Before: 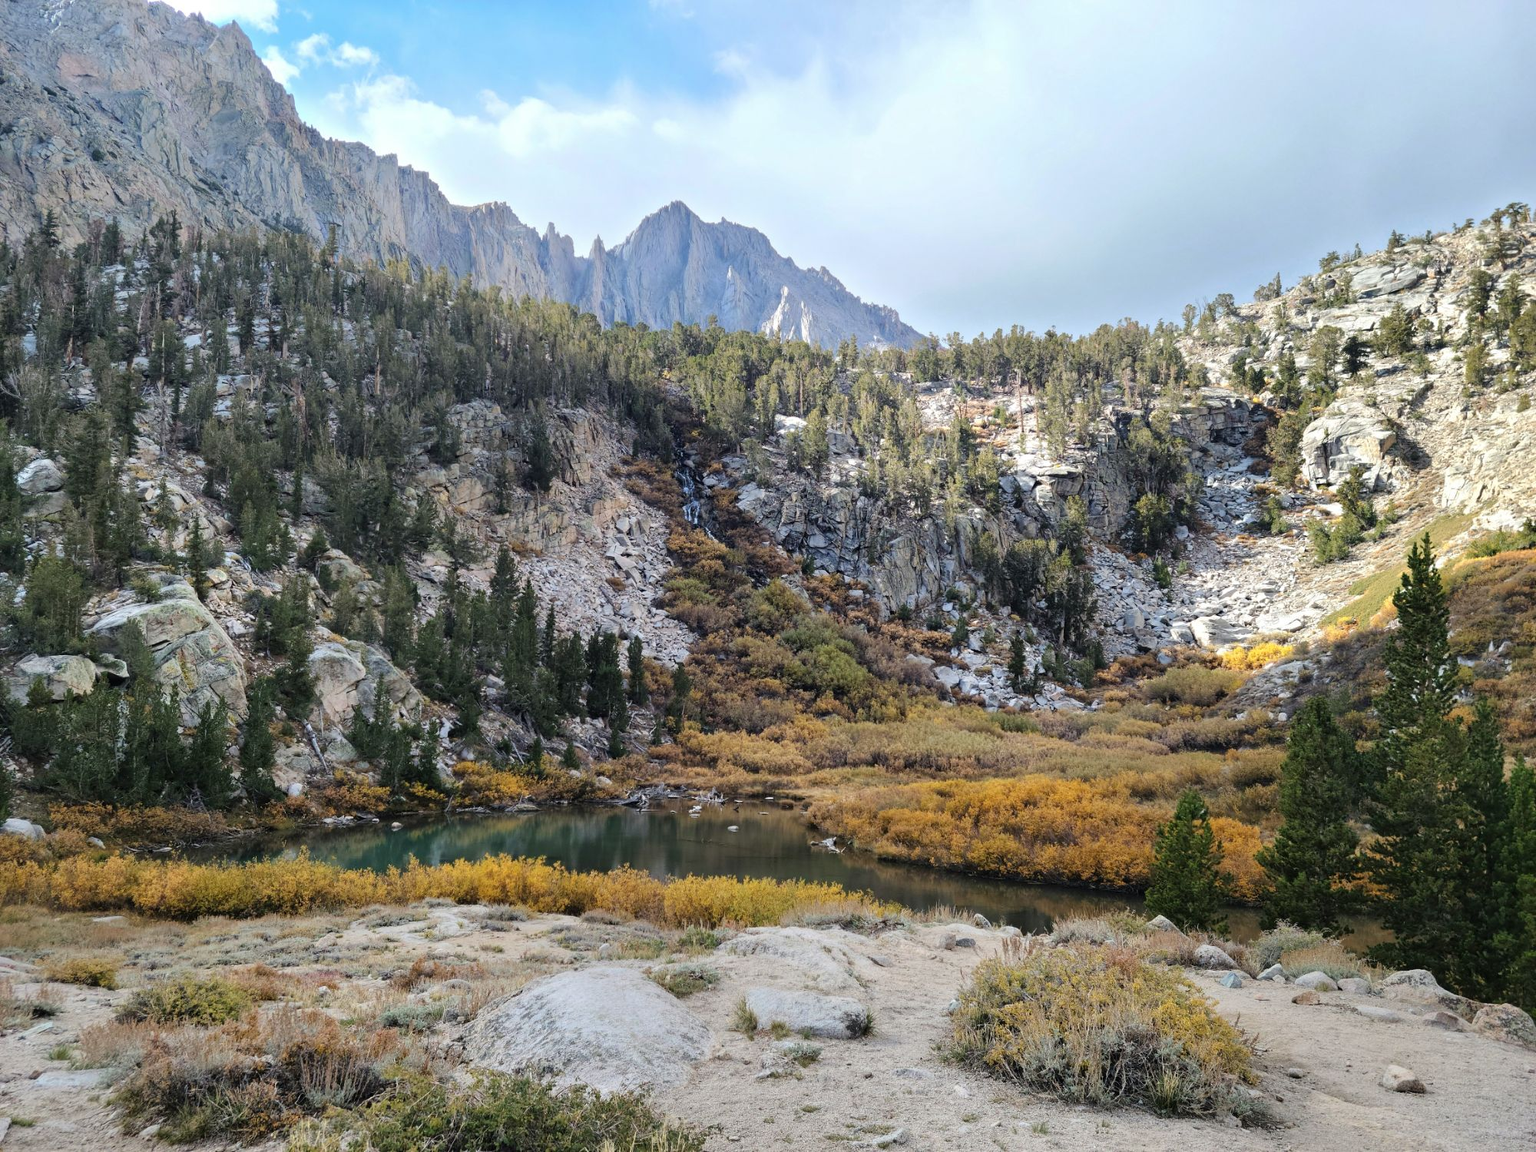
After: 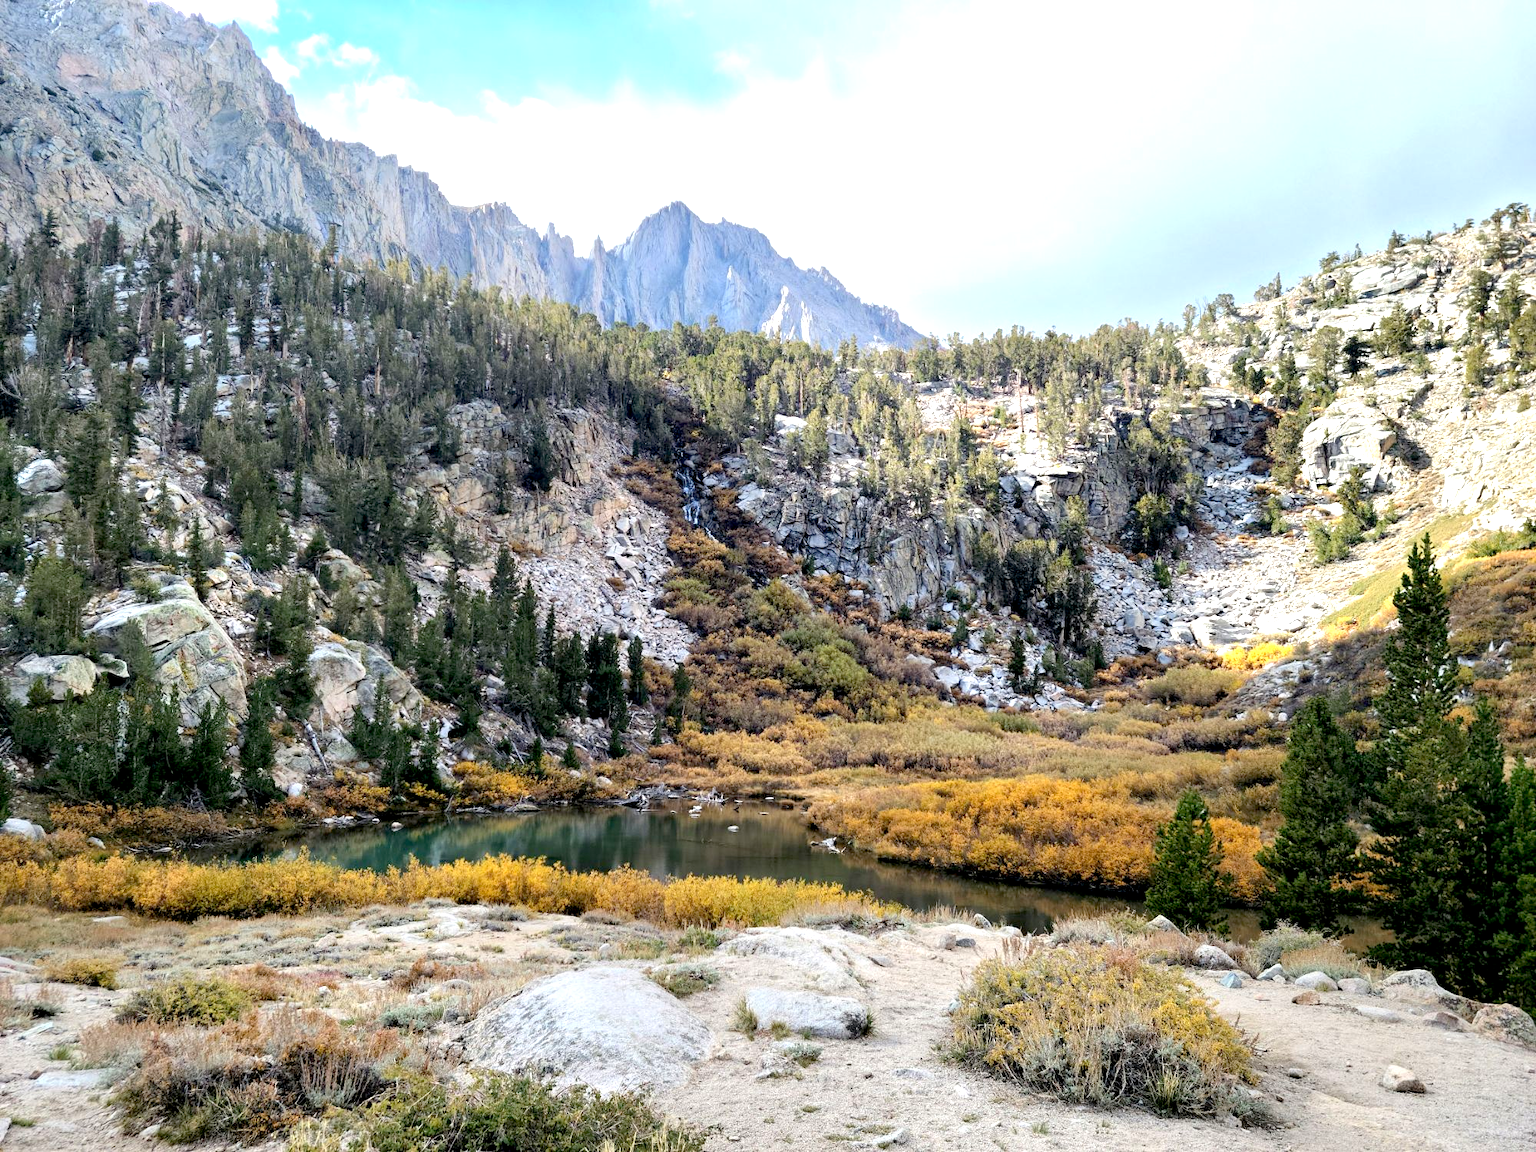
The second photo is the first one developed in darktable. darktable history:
exposure: black level correction 0.012, exposure 0.7 EV, compensate exposure bias true, compensate highlight preservation false
color balance: contrast -0.5%
